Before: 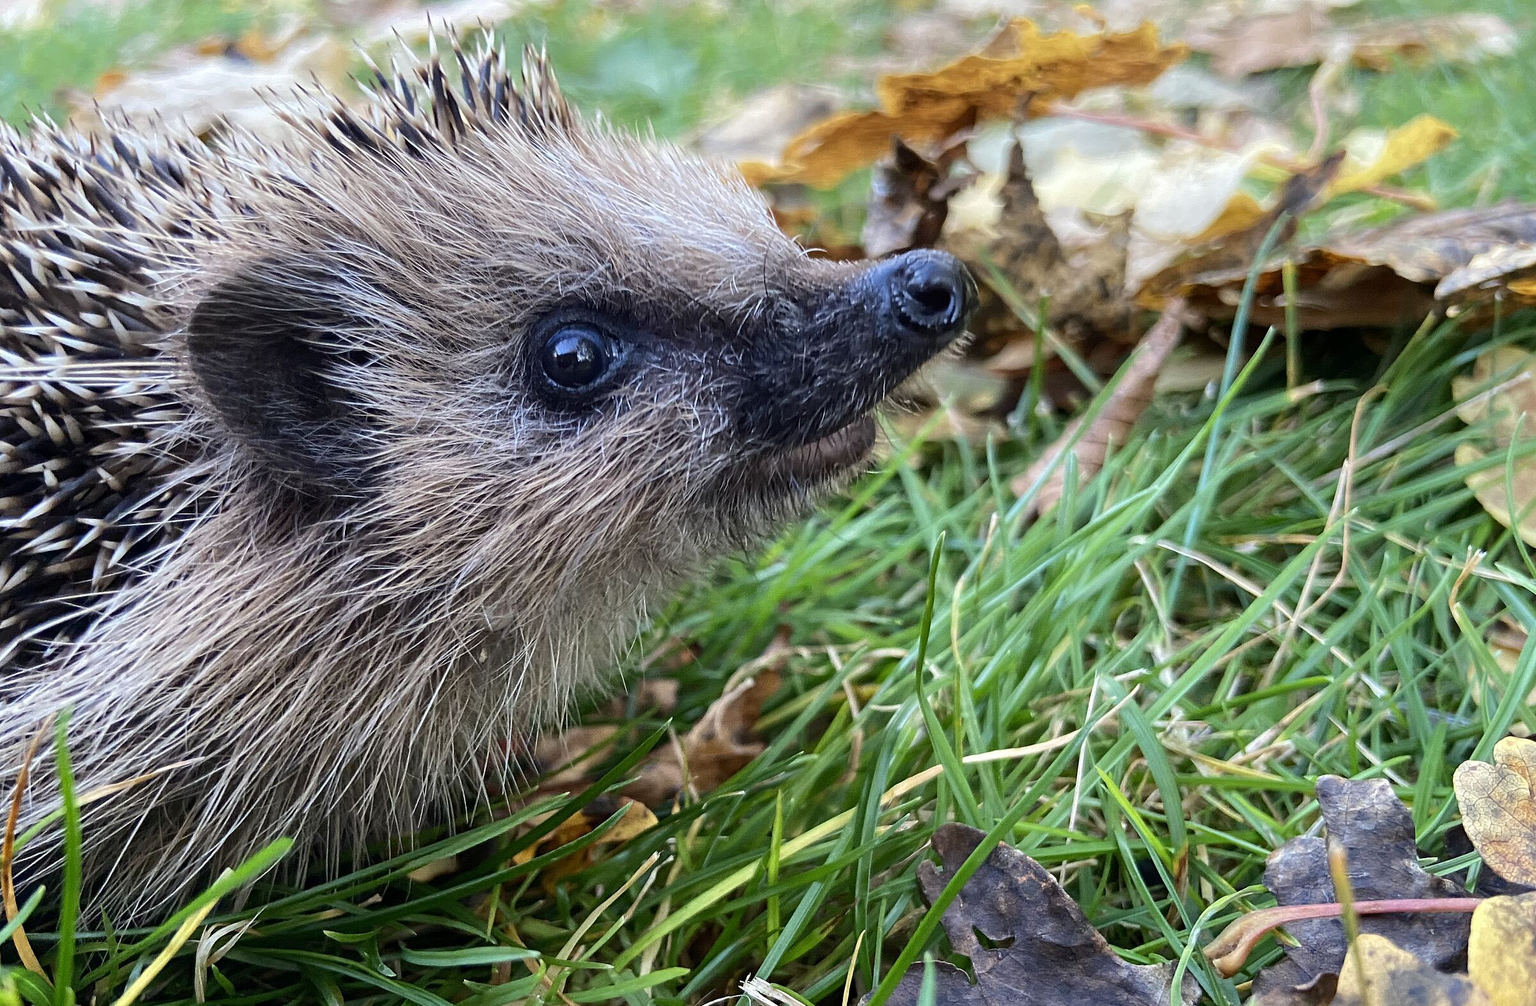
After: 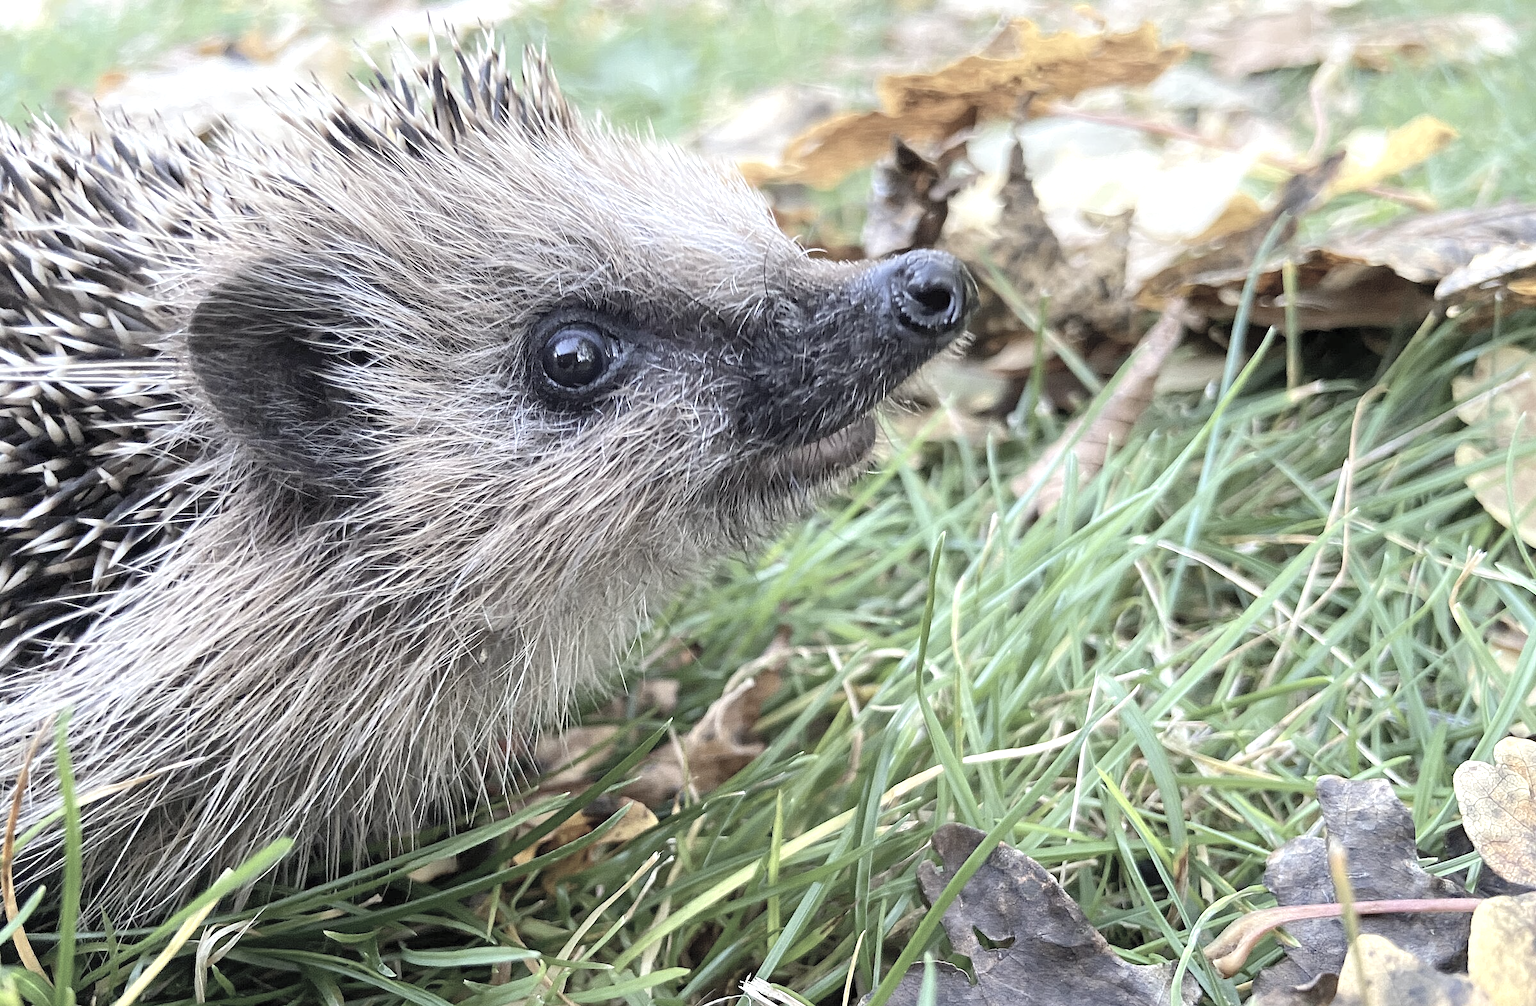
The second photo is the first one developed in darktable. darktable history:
exposure: exposure 0.489 EV, compensate highlight preservation false
contrast brightness saturation: brightness 0.185, saturation -0.483
